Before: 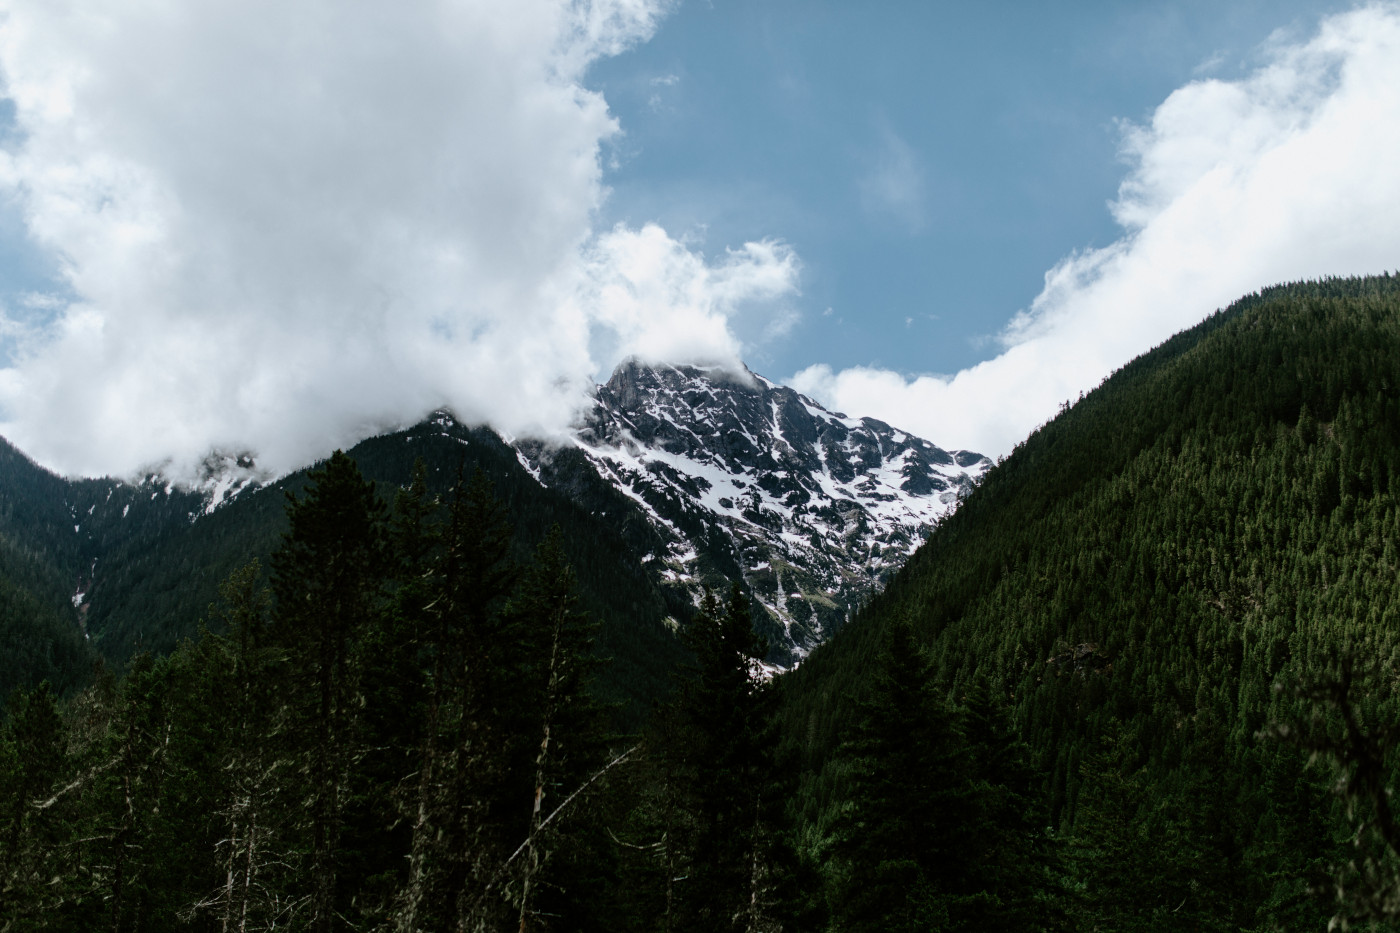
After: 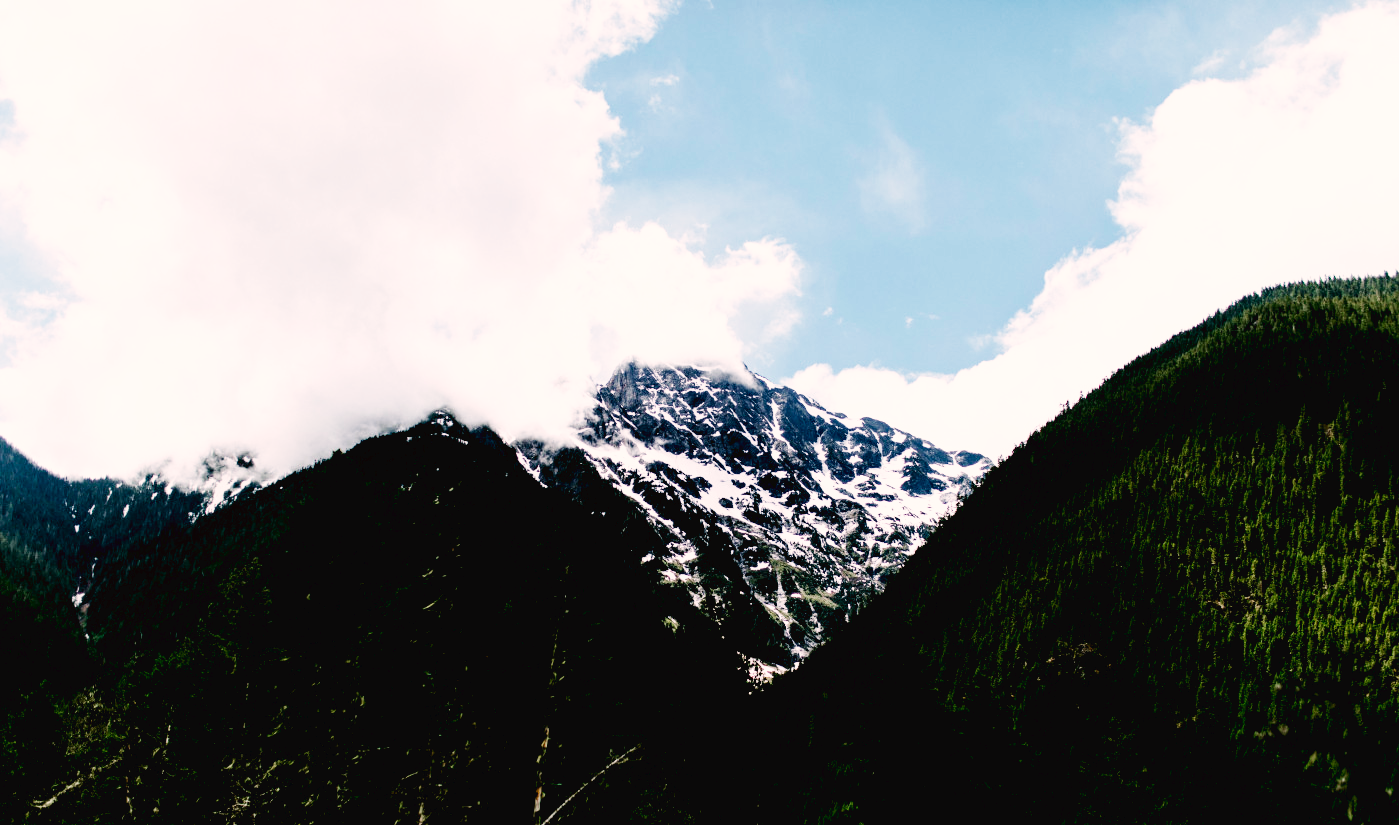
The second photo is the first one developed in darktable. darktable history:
exposure: black level correction 0.011, compensate exposure bias true, compensate highlight preservation false
crop and rotate: top 0%, bottom 11.531%
base curve: curves: ch0 [(0, 0.003) (0.001, 0.002) (0.006, 0.004) (0.02, 0.022) (0.048, 0.086) (0.094, 0.234) (0.162, 0.431) (0.258, 0.629) (0.385, 0.8) (0.548, 0.918) (0.751, 0.988) (1, 1)], preserve colors none
haze removal: adaptive false
color correction: highlights a* 6.03, highlights b* 4.86
